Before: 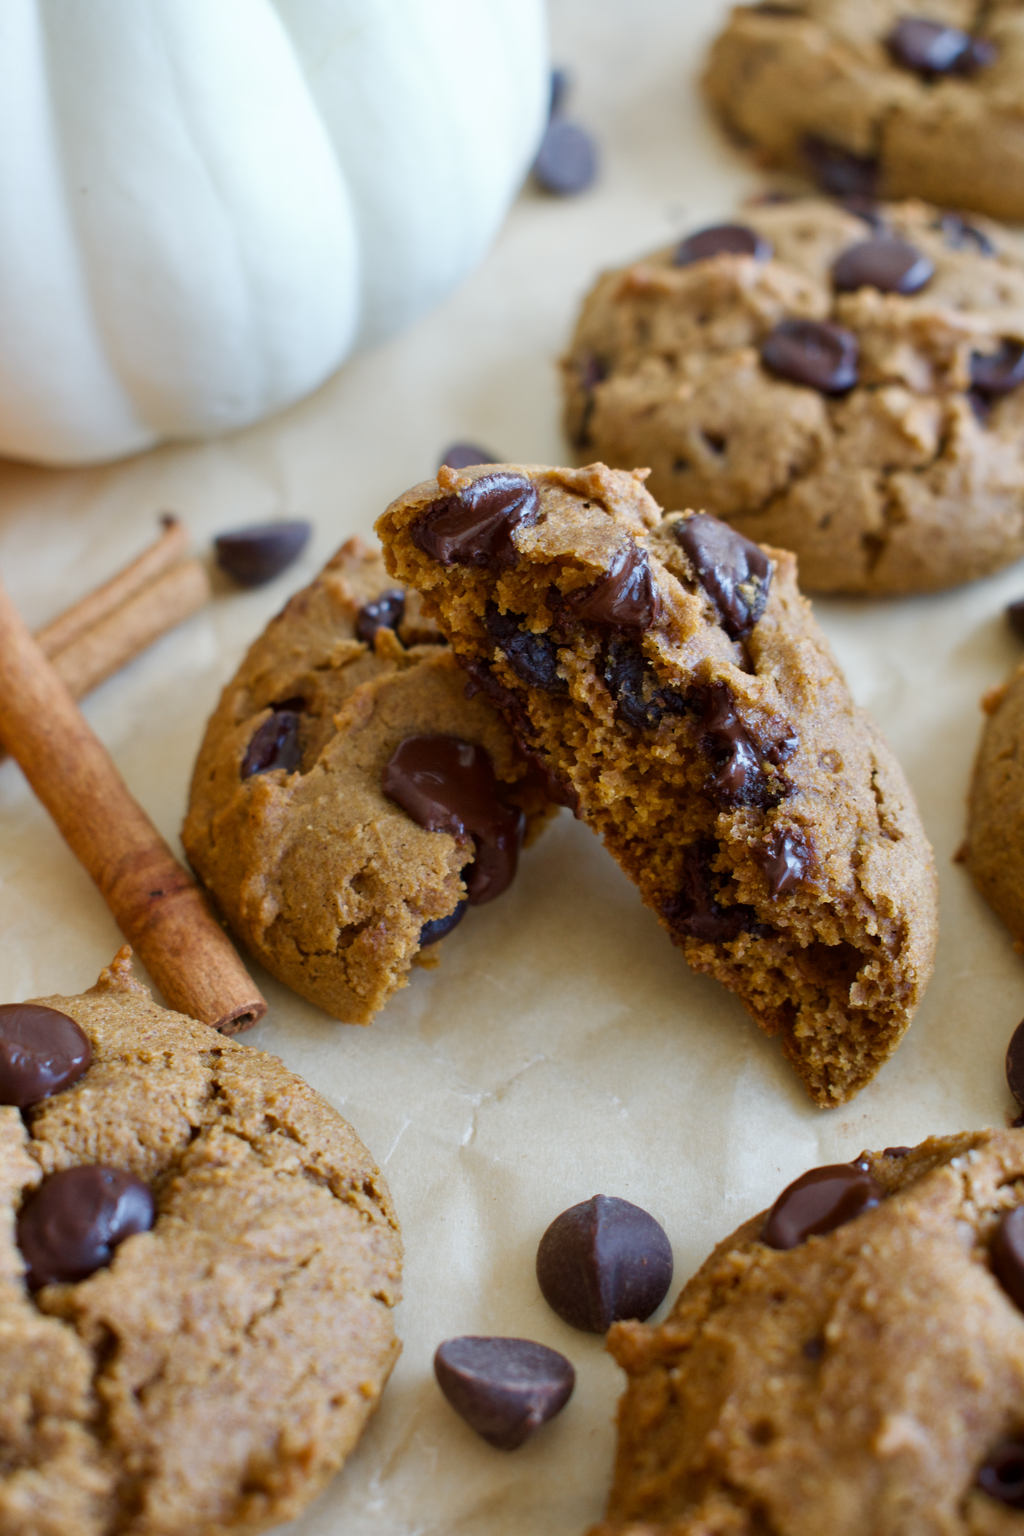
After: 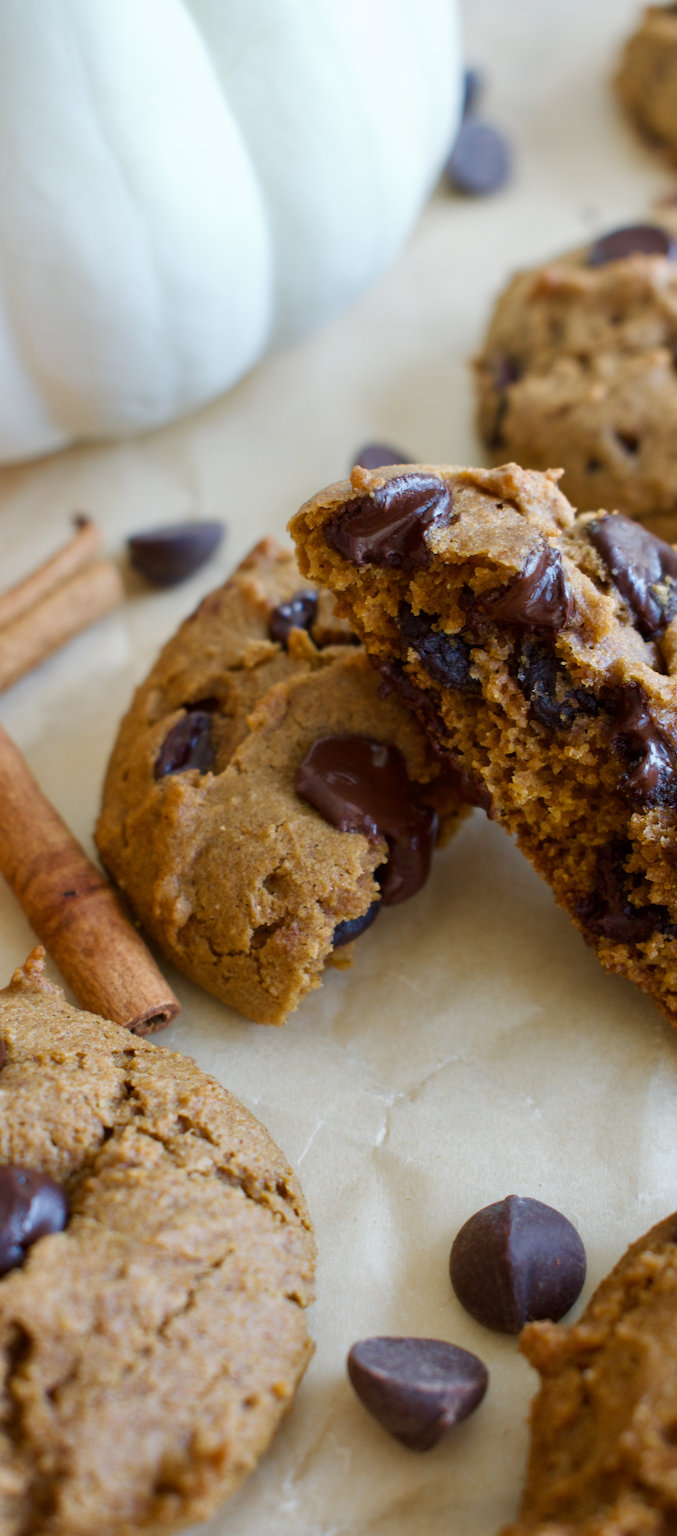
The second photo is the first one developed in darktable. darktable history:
crop and rotate: left 8.543%, right 25.283%
